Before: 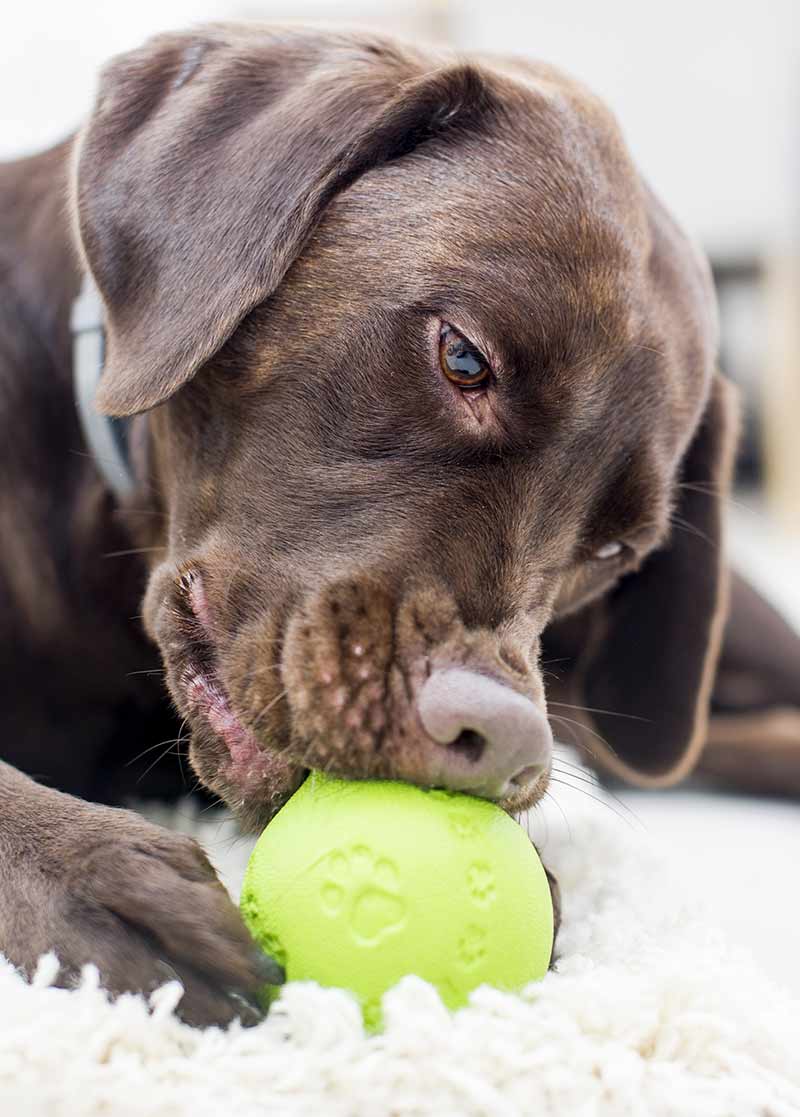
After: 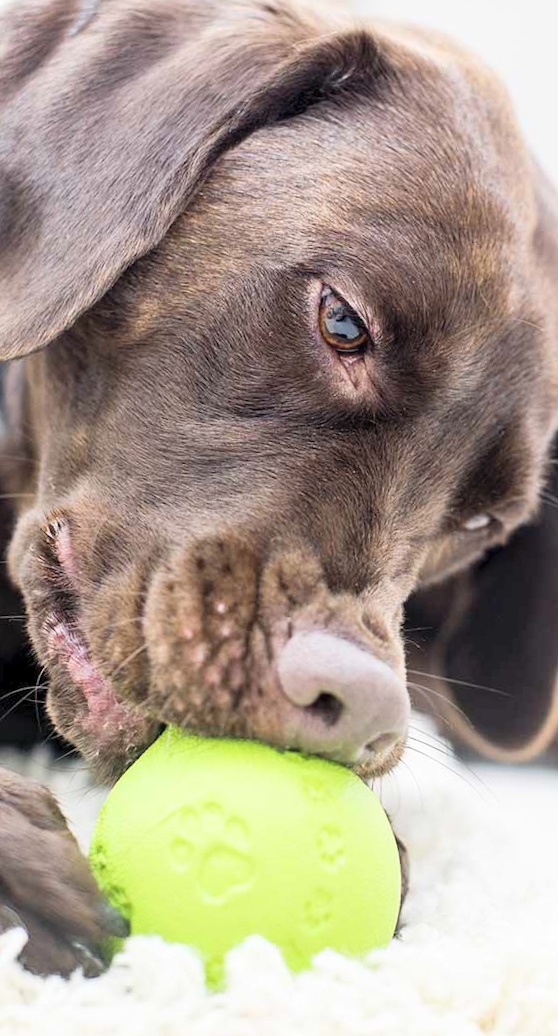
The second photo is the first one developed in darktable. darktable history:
contrast brightness saturation: contrast 0.14, brightness 0.229
crop and rotate: angle -3.22°, left 14.025%, top 0.045%, right 10.796%, bottom 0.062%
